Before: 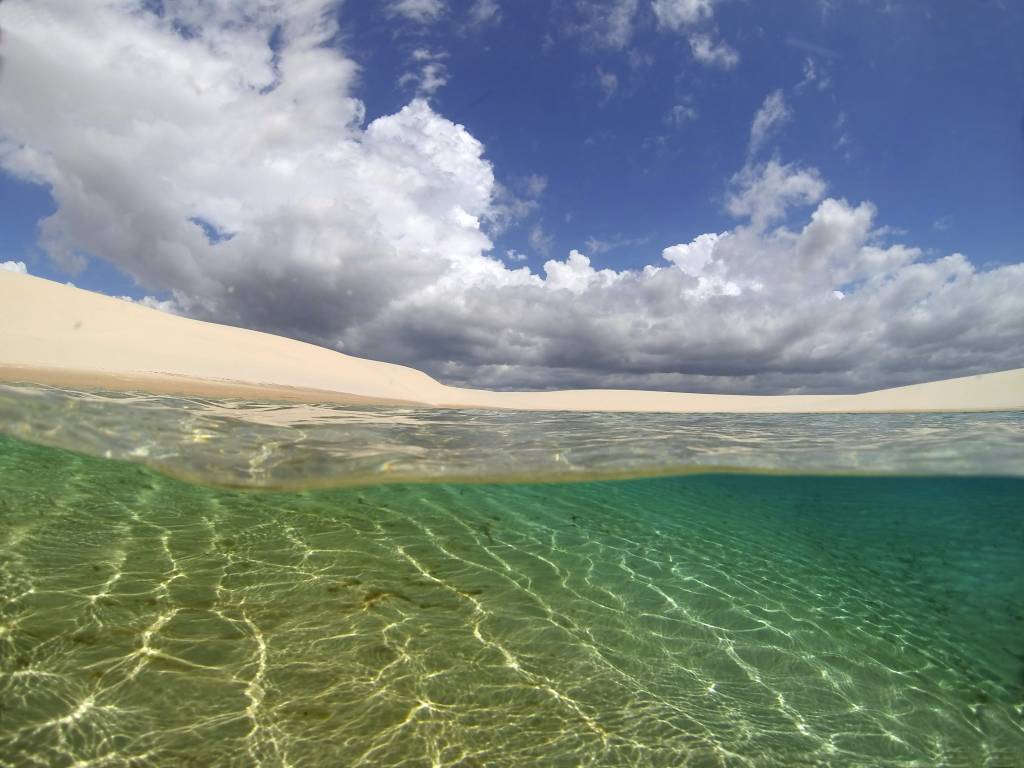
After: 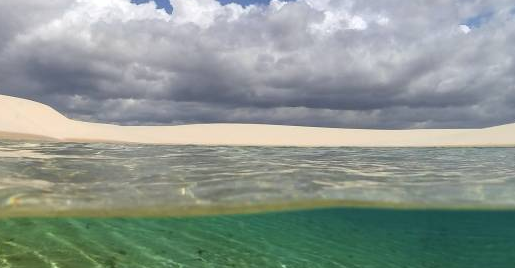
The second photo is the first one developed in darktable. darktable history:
crop: left 36.608%, top 34.702%, right 13.014%, bottom 30.312%
